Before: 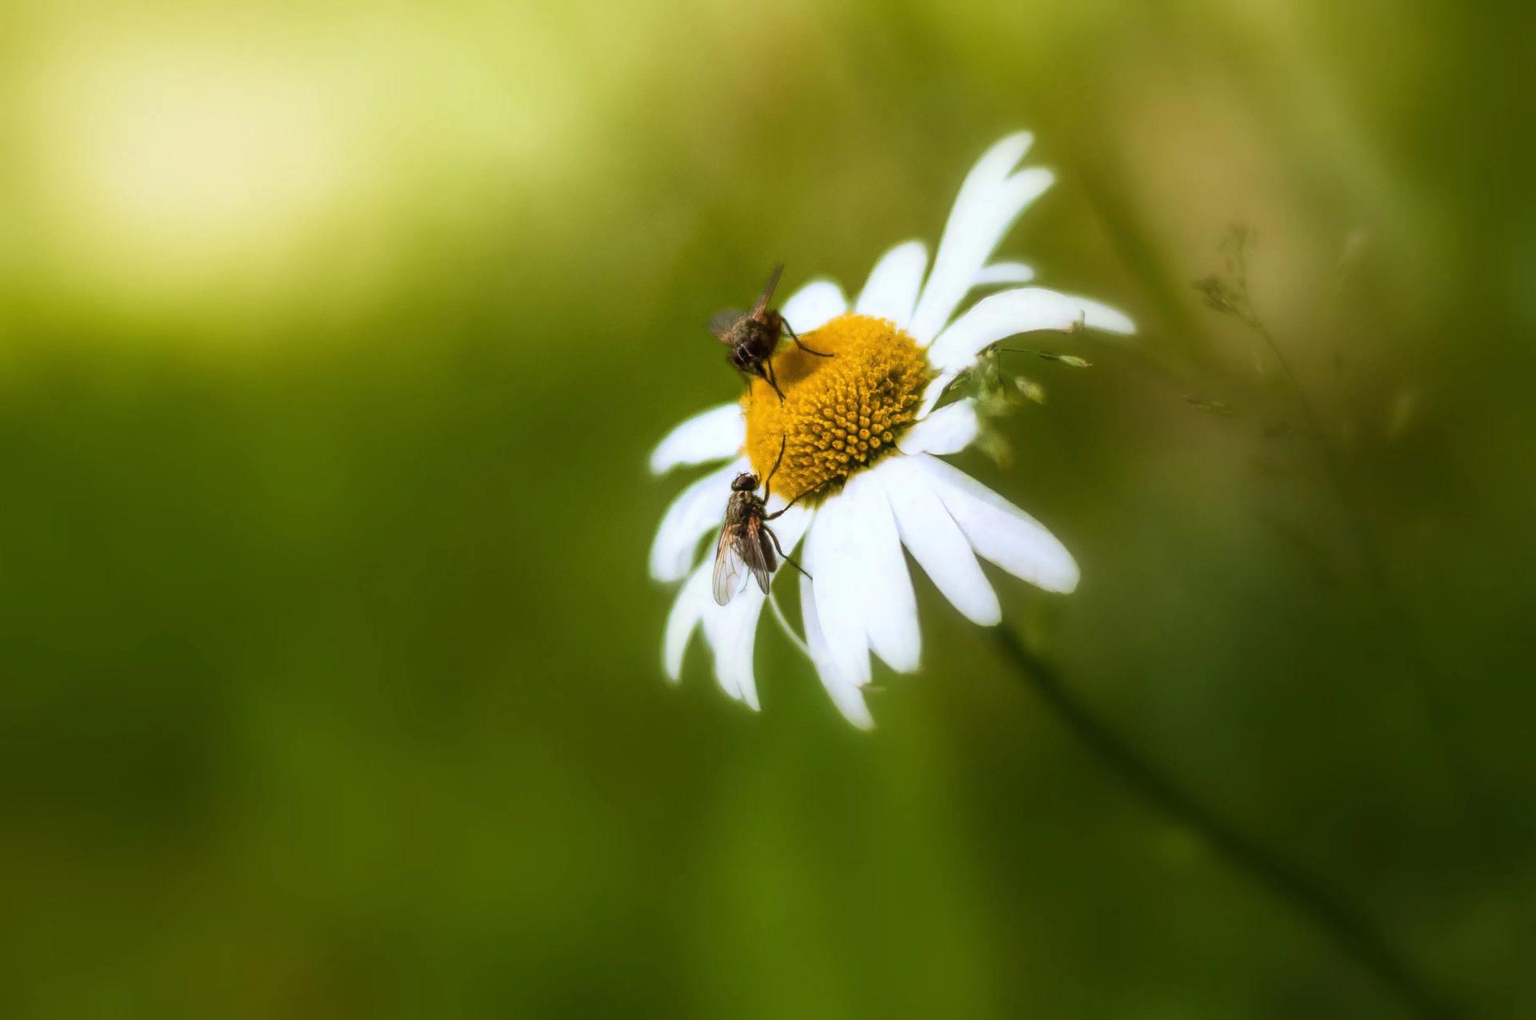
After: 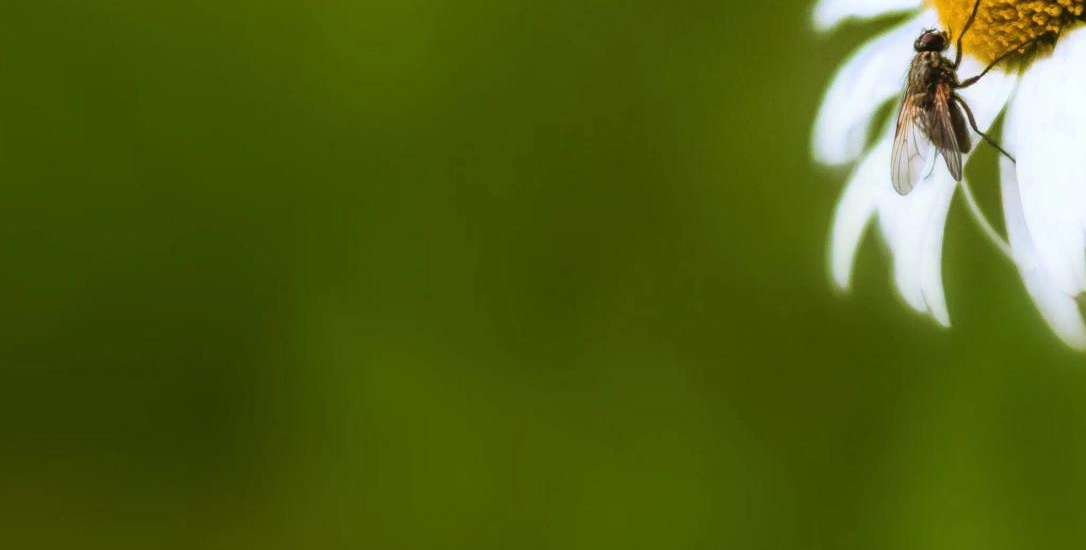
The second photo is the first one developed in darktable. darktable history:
crop: top 44.145%, right 43.41%, bottom 12.697%
